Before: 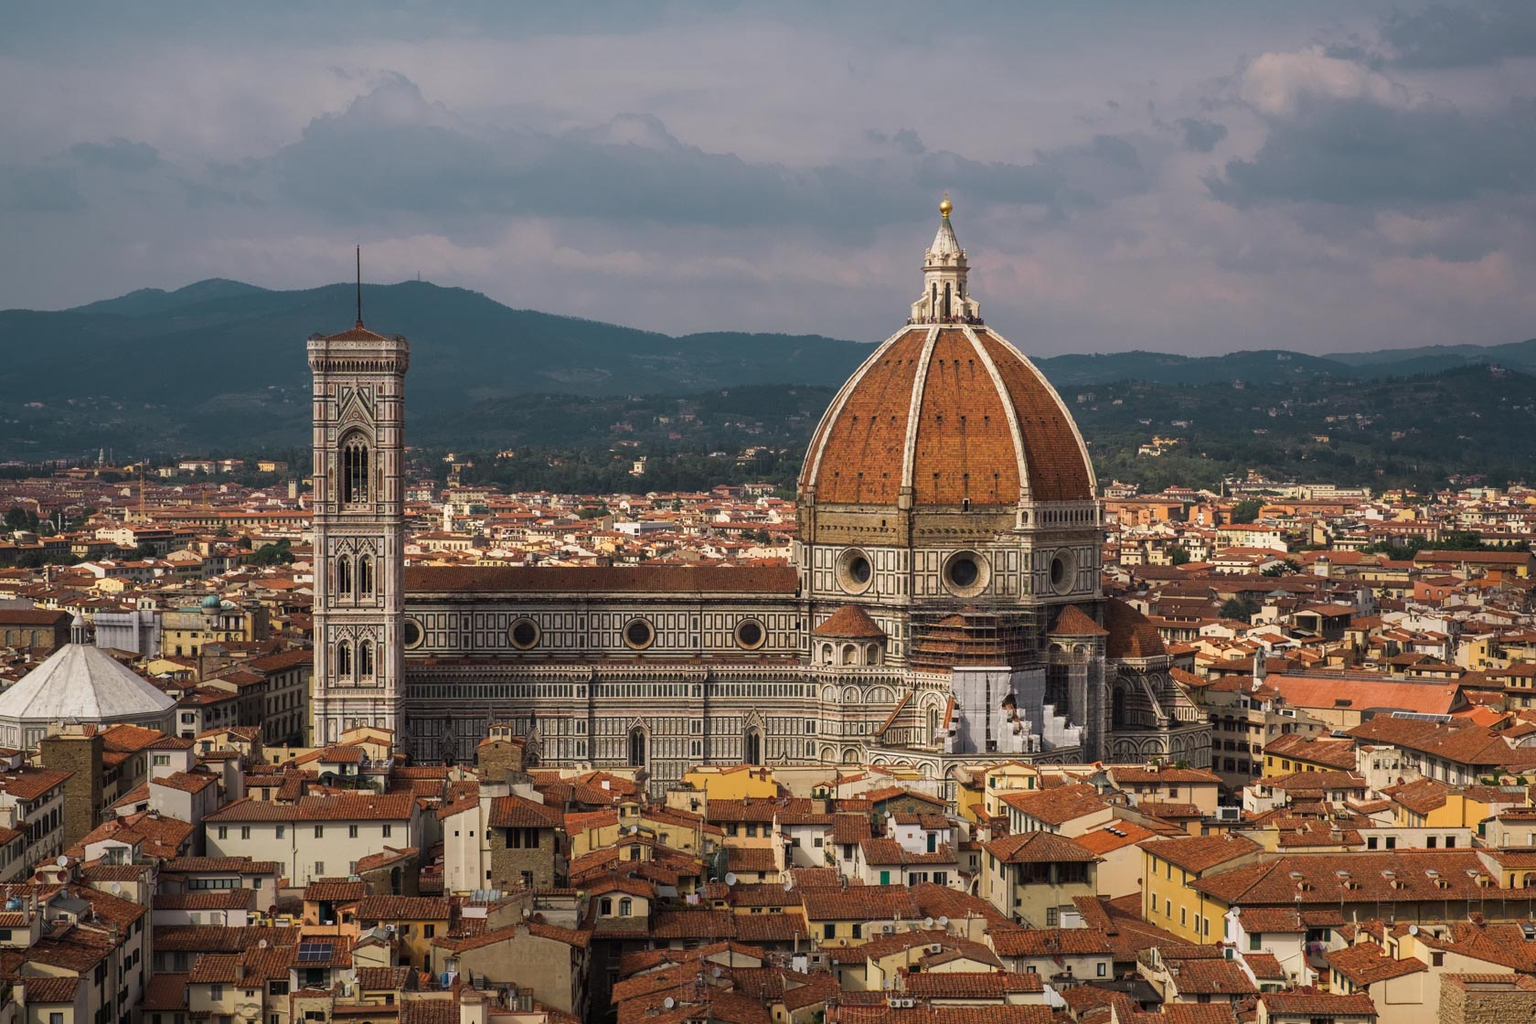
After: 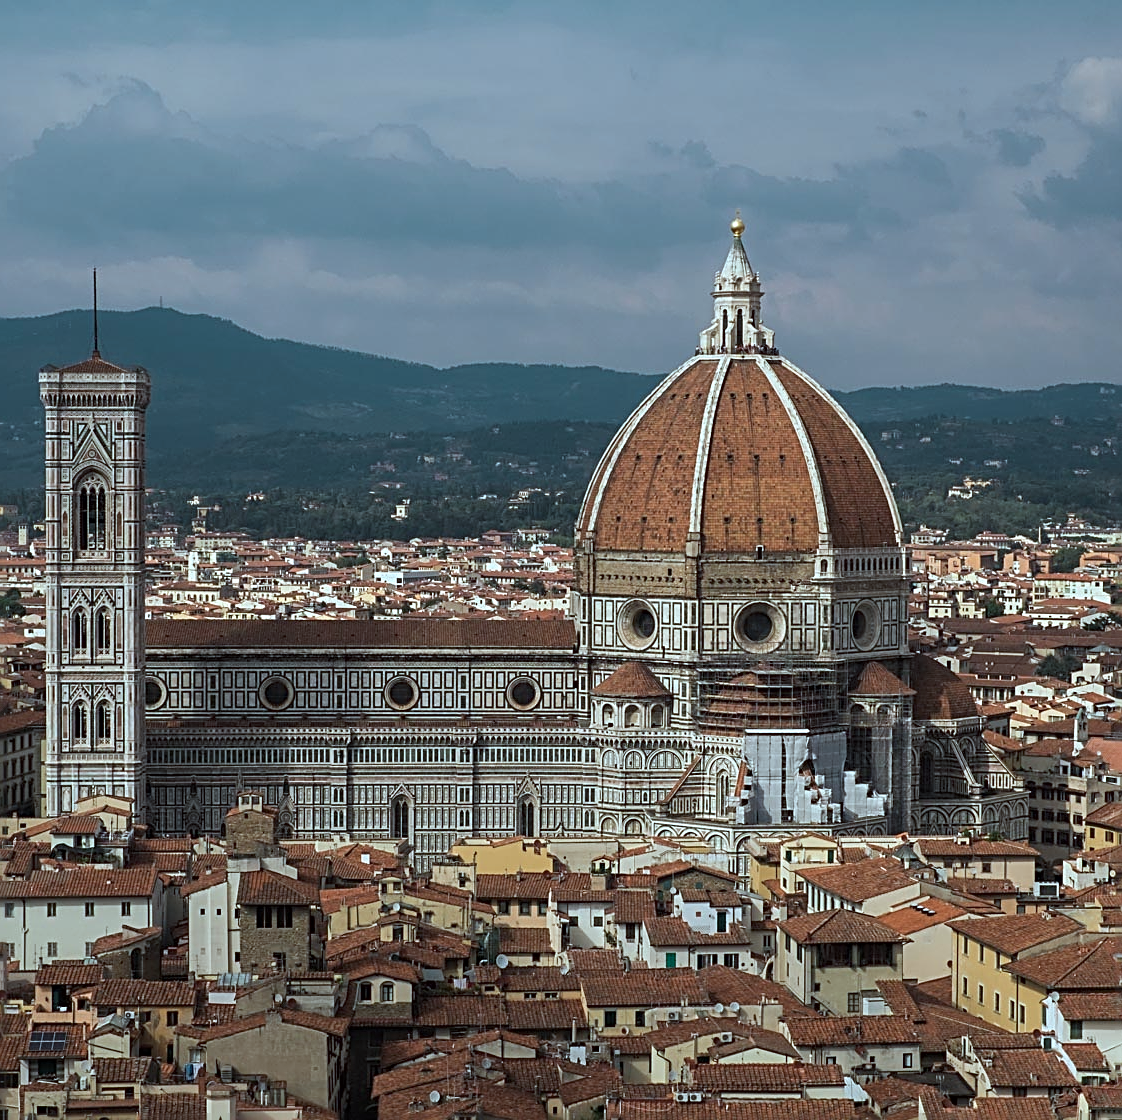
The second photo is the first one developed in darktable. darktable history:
contrast brightness saturation: saturation -0.17
color correction: highlights a* -11.71, highlights b* -15.58
crop and rotate: left 17.732%, right 15.423%
sharpen: radius 2.584, amount 0.688
